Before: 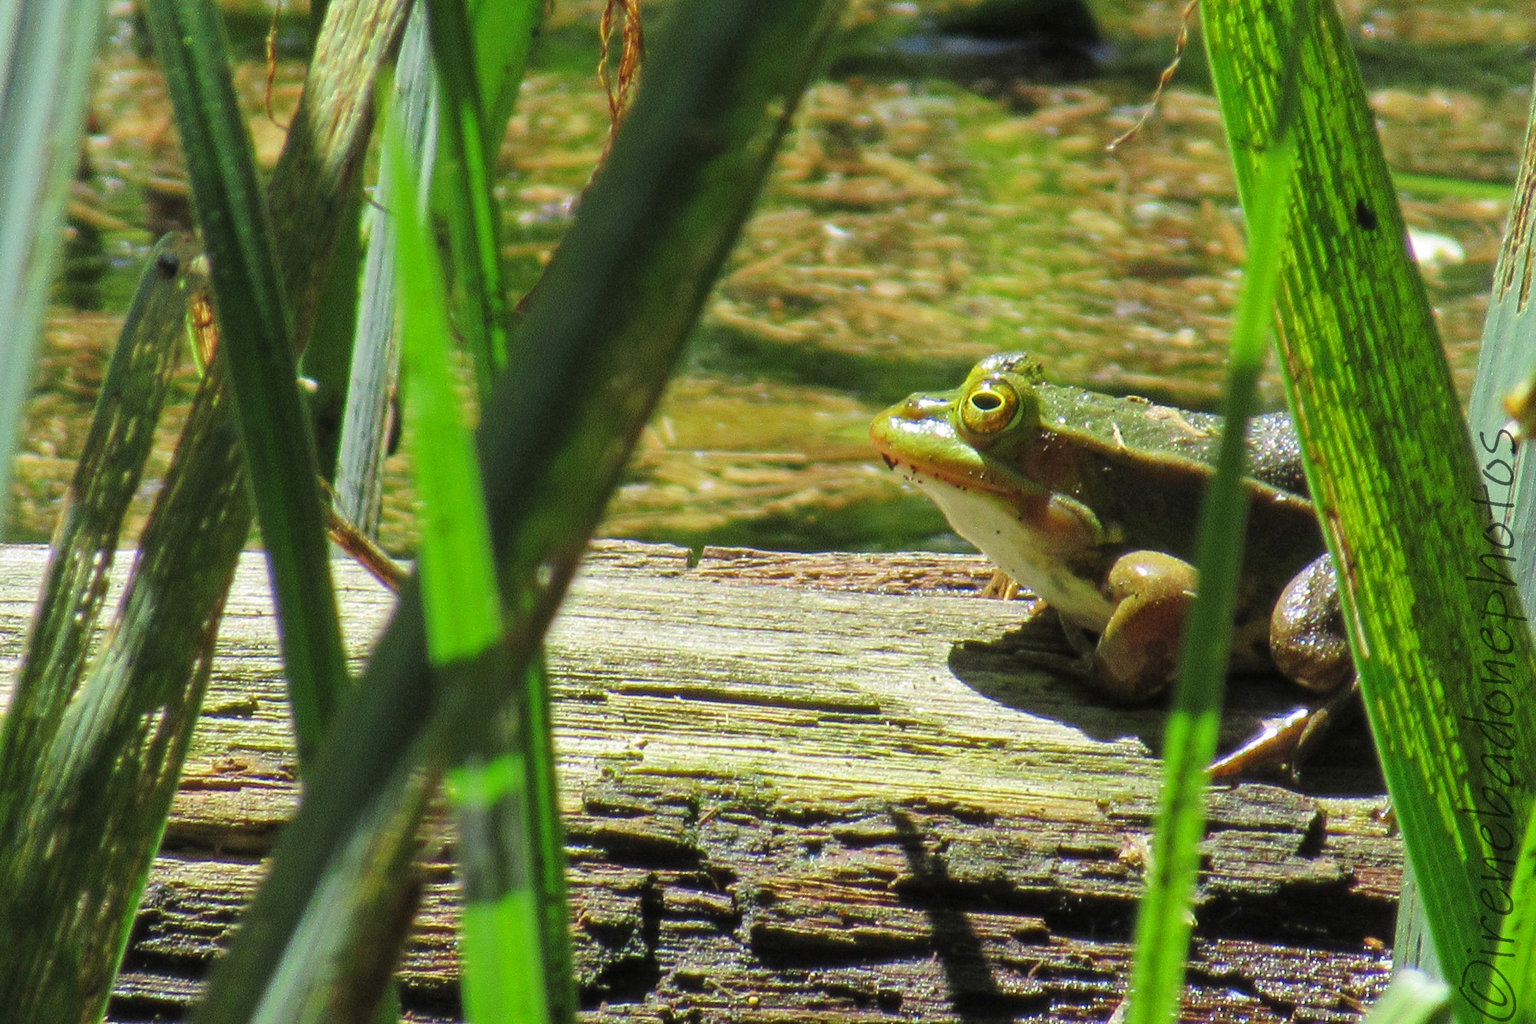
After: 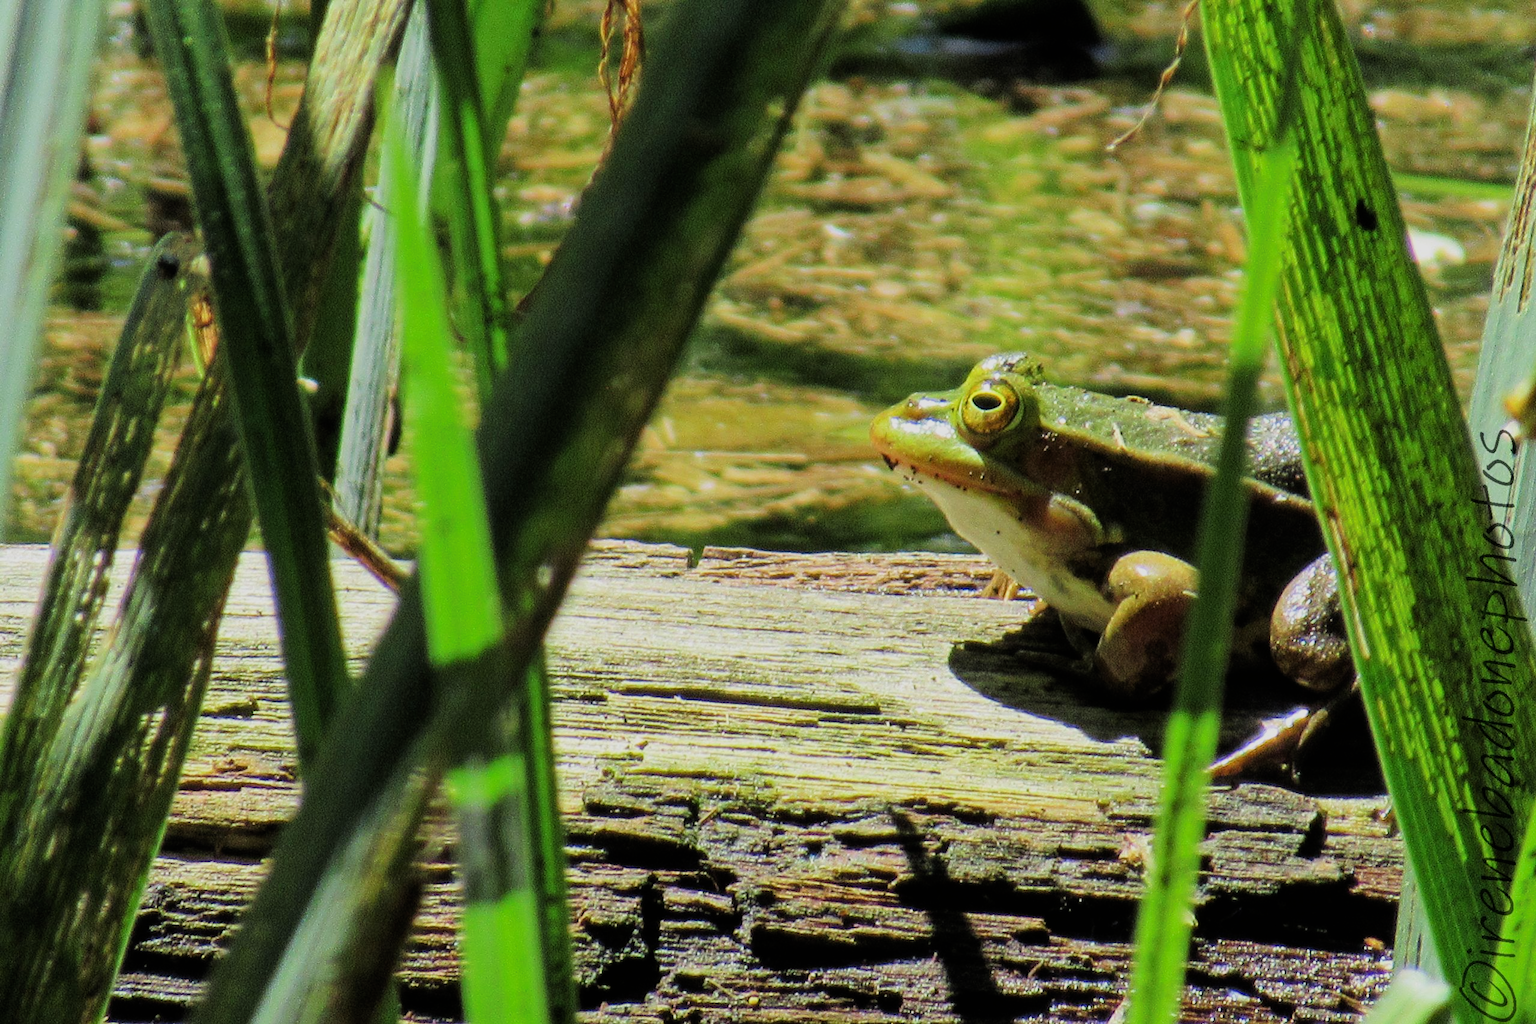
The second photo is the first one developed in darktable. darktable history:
filmic rgb: black relative exposure -7.65 EV, white relative exposure 4.56 EV, hardness 3.61, contrast 1.24
